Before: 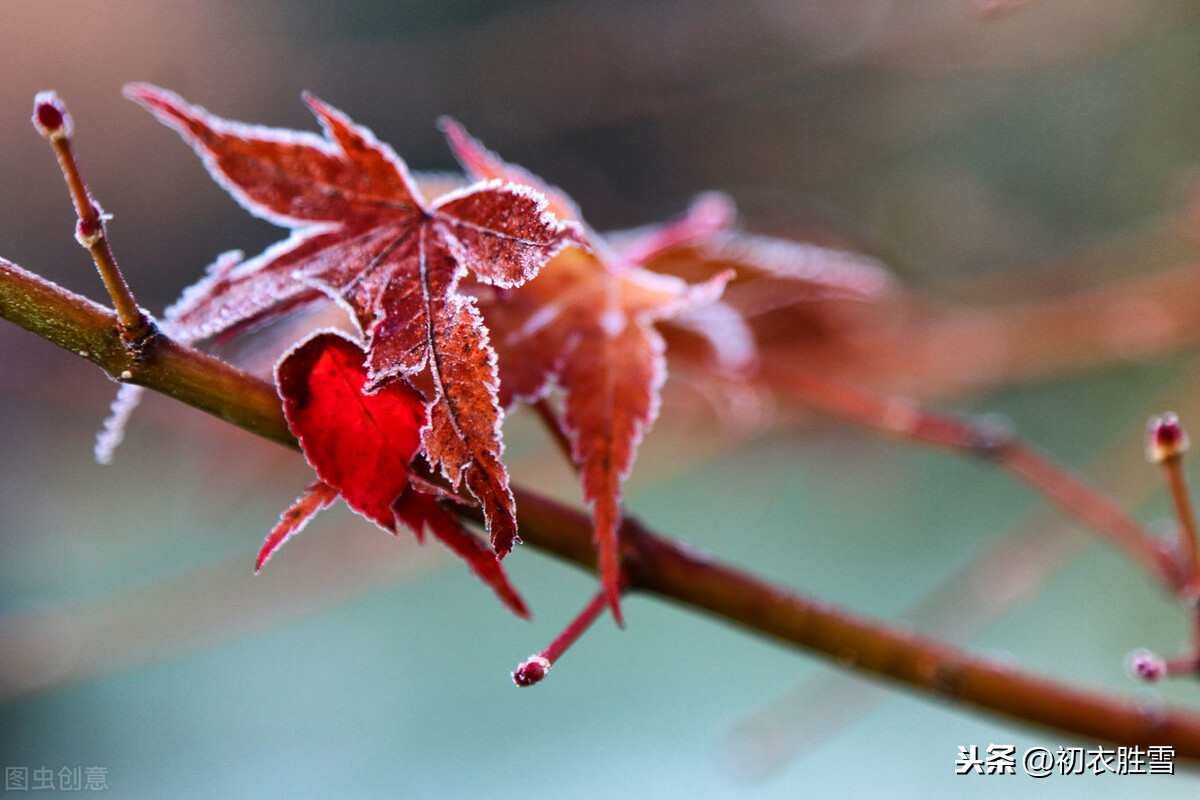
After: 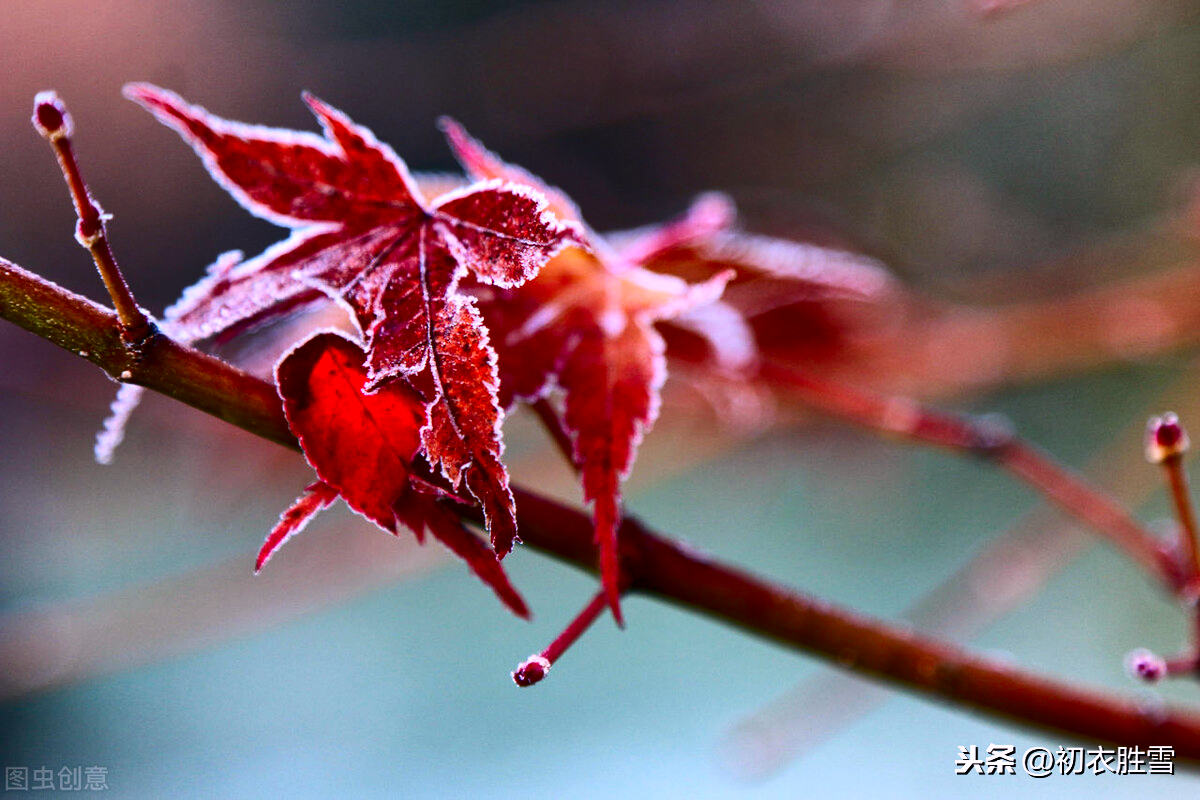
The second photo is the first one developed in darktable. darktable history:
white balance: red 1.05, blue 1.072
contrast brightness saturation: contrast 0.21, brightness -0.11, saturation 0.21
